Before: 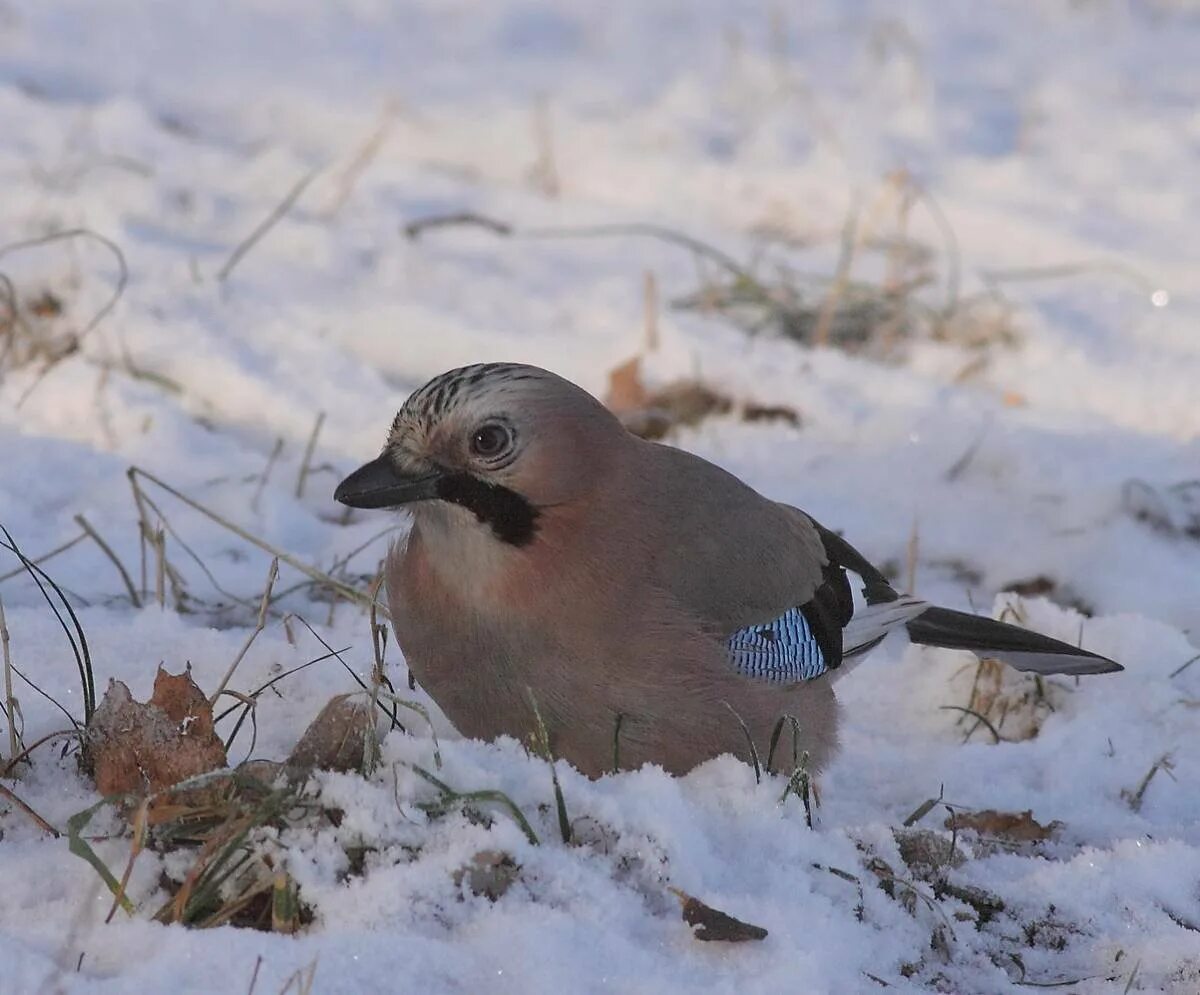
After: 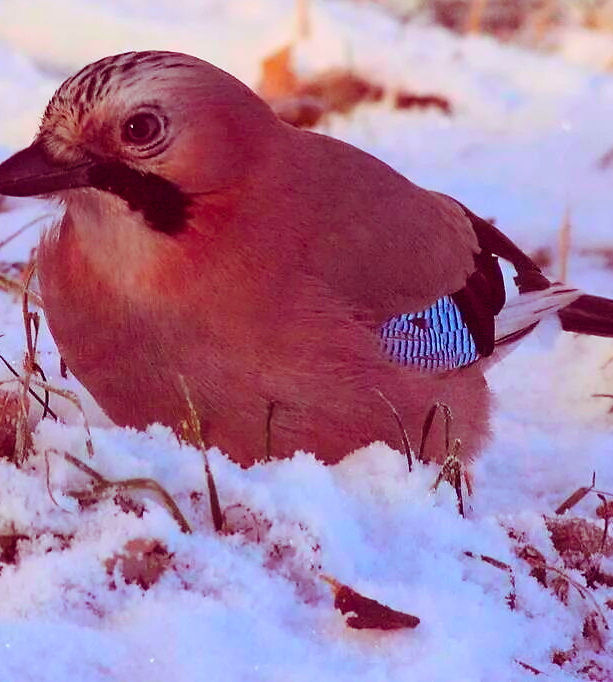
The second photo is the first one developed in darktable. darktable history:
color balance rgb: shadows lift › luminance -18.722%, shadows lift › chroma 35.313%, linear chroma grading › shadows 17.144%, linear chroma grading › highlights 60.038%, linear chroma grading › global chroma 49.664%, perceptual saturation grading › global saturation -12.072%, global vibrance 20%
contrast brightness saturation: contrast 0.203, brightness 0.167, saturation 0.224
crop and rotate: left 29.05%, top 31.405%, right 19.804%
